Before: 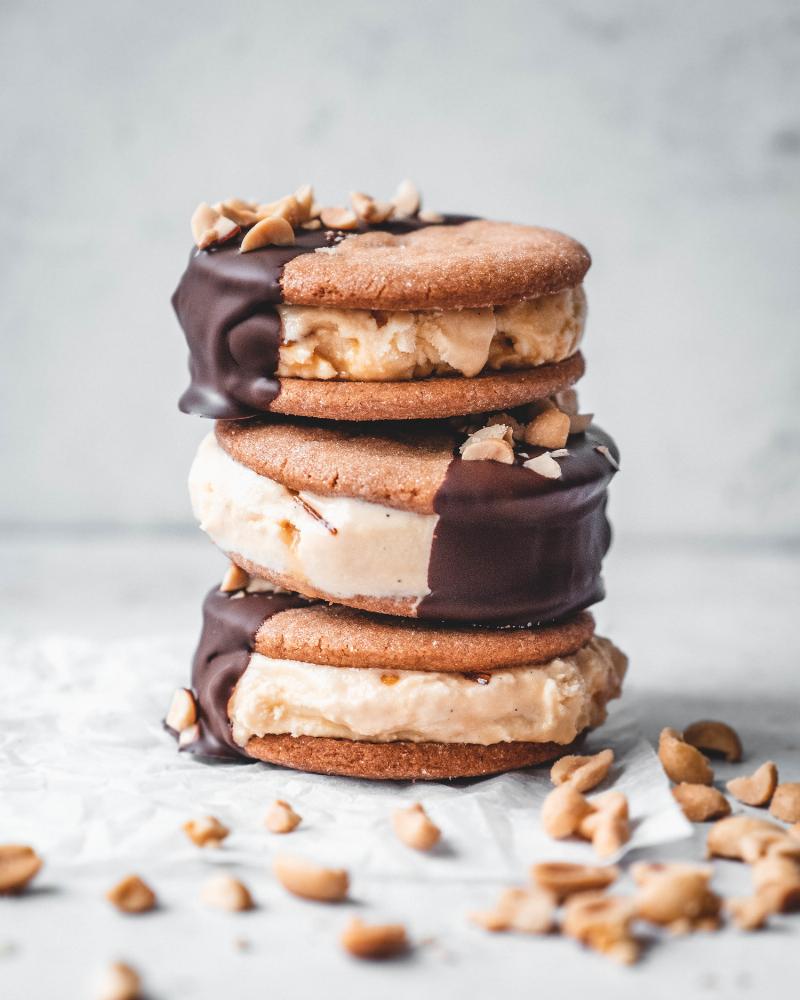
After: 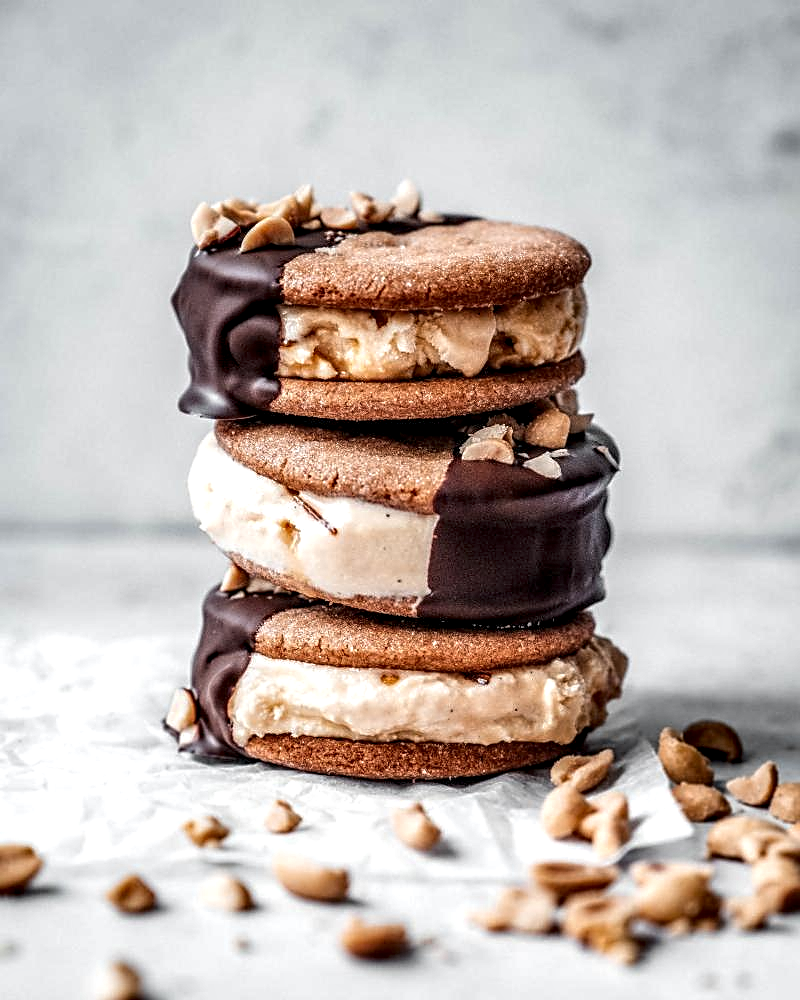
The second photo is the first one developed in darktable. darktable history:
local contrast: highlights 17%, detail 188%
sharpen: on, module defaults
